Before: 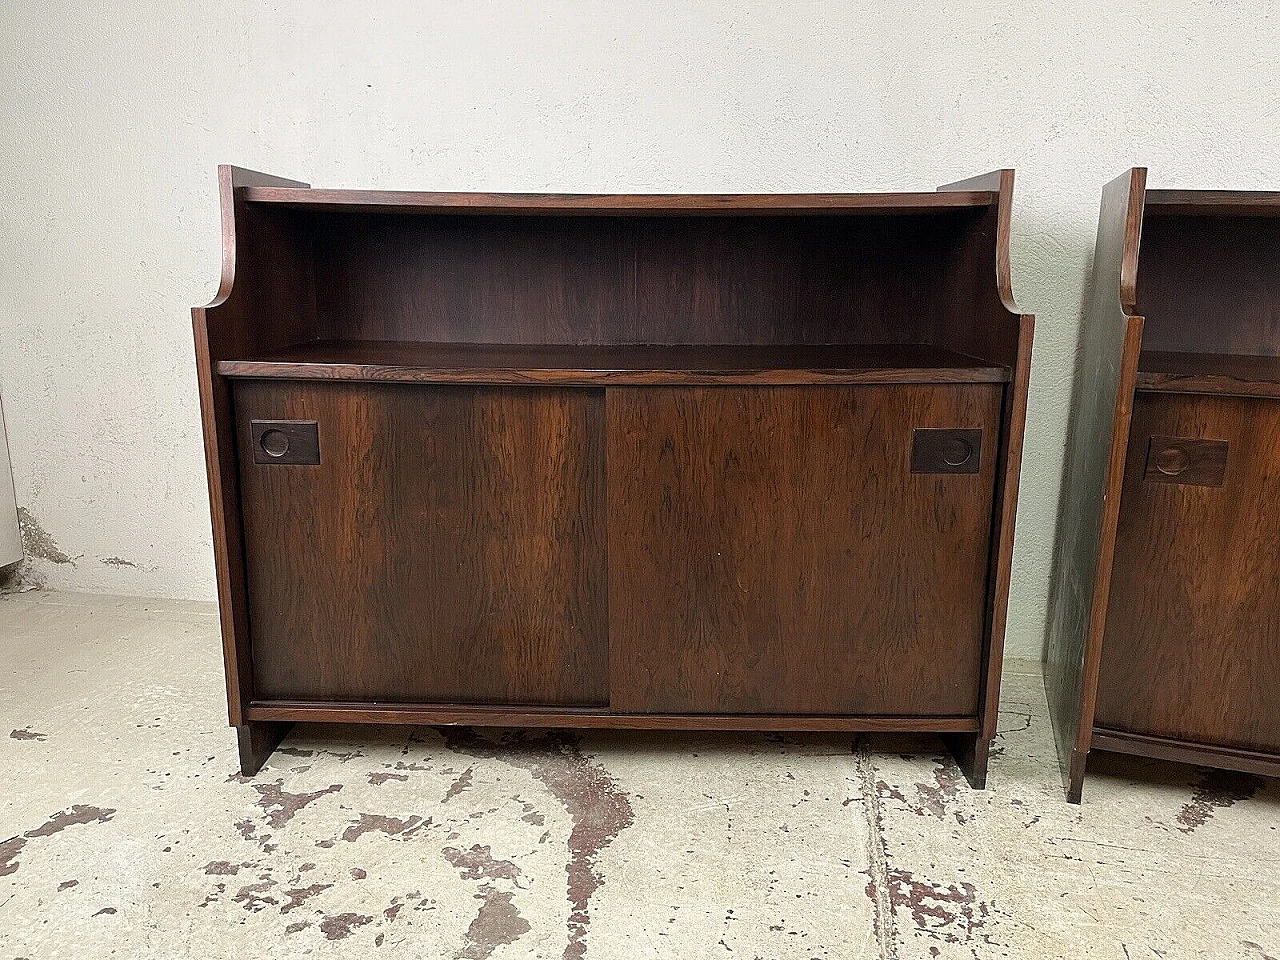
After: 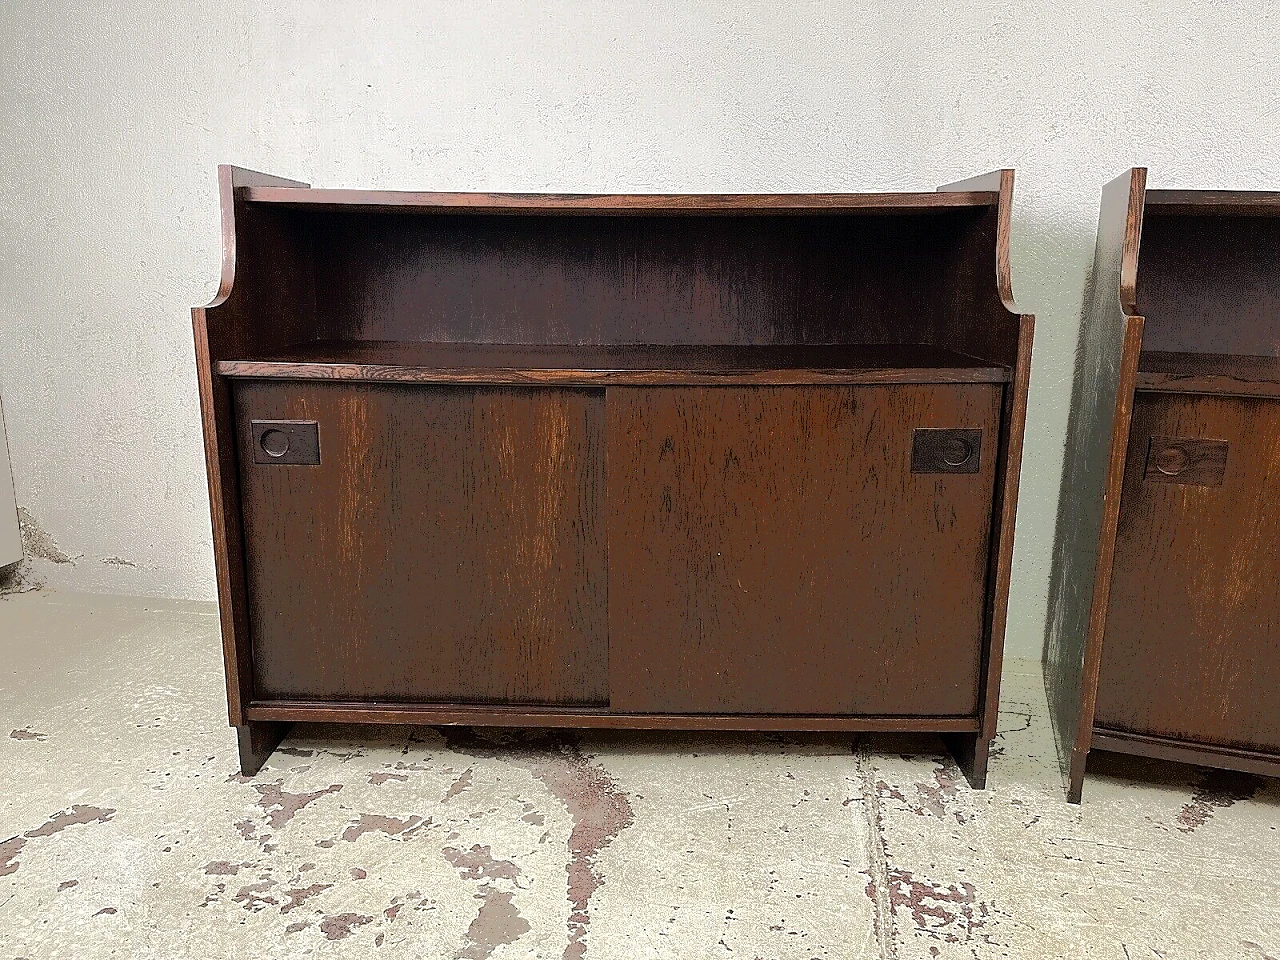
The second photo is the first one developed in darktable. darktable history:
tone equalizer: -7 EV -0.646 EV, -6 EV 1.01 EV, -5 EV -0.458 EV, -4 EV 0.457 EV, -3 EV 0.412 EV, -2 EV 0.167 EV, -1 EV -0.133 EV, +0 EV -0.376 EV, edges refinement/feathering 500, mask exposure compensation -1.57 EV, preserve details no
